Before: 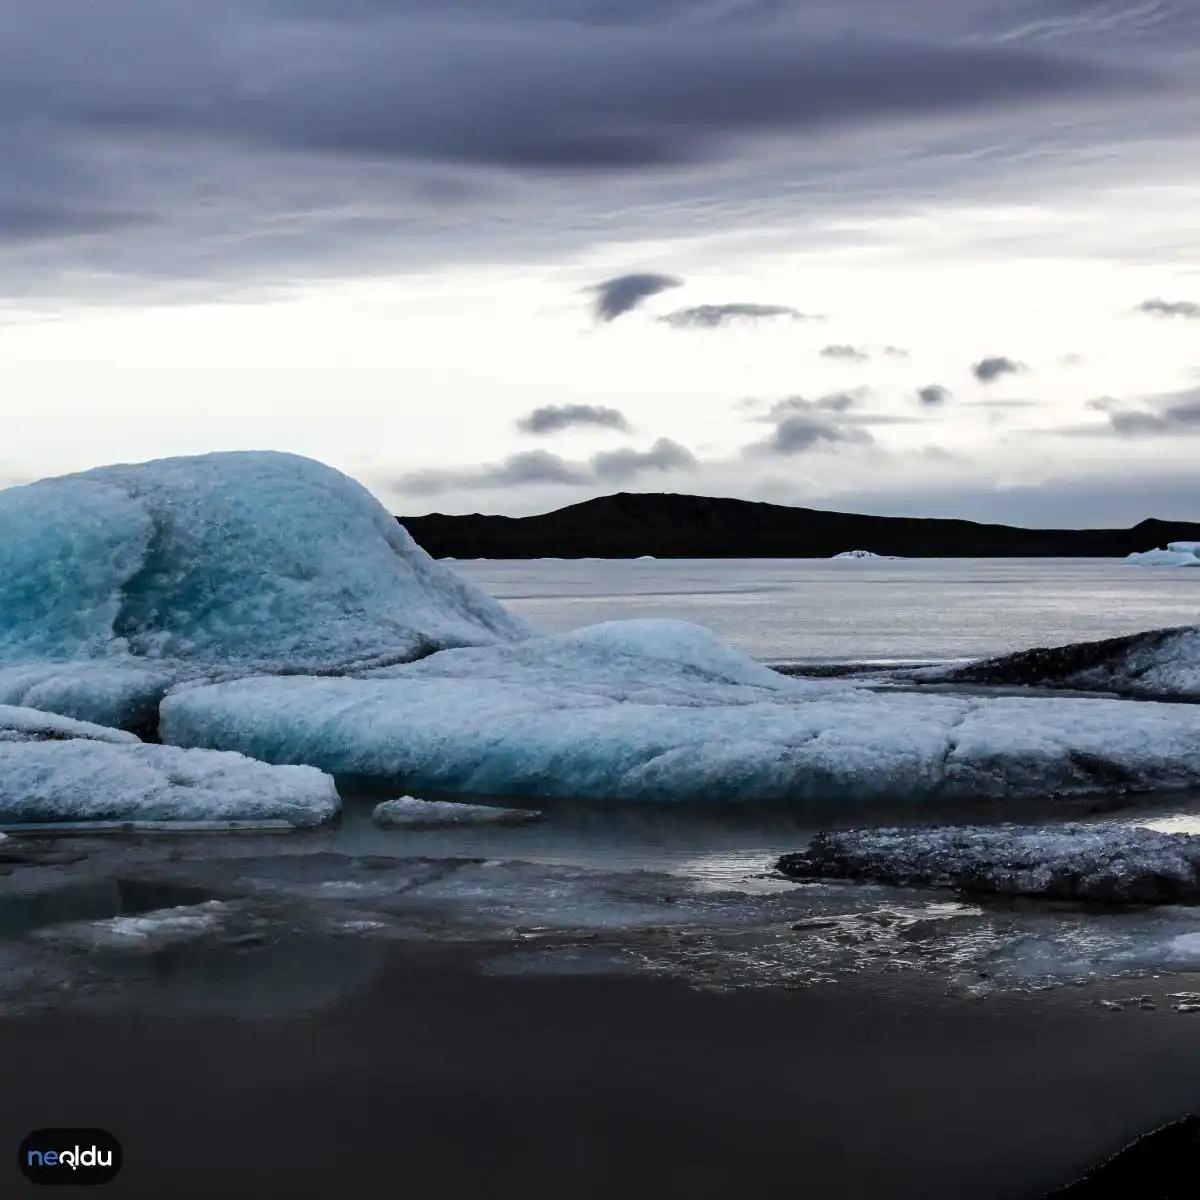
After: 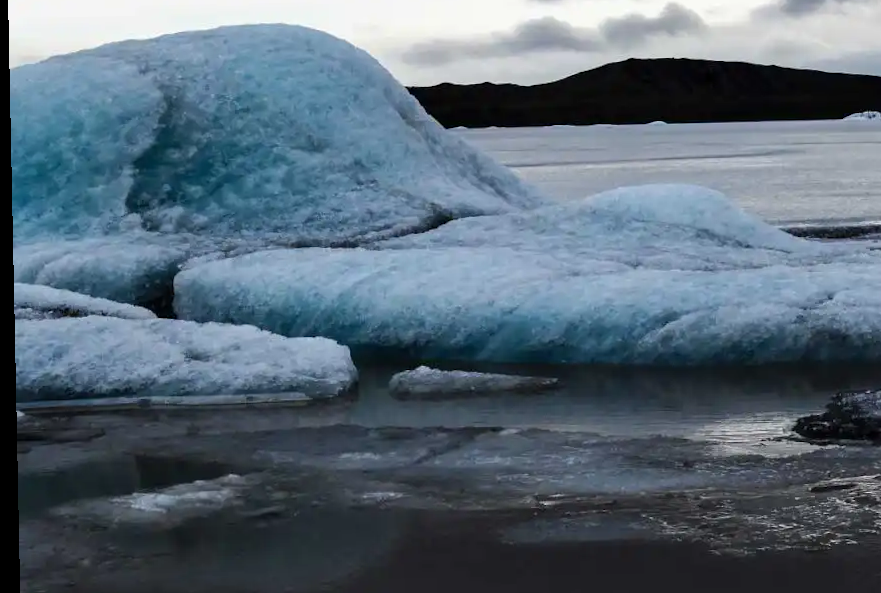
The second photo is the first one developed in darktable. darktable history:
crop: top 36.498%, right 27.964%, bottom 14.995%
rotate and perspective: rotation -1.17°, automatic cropping off
